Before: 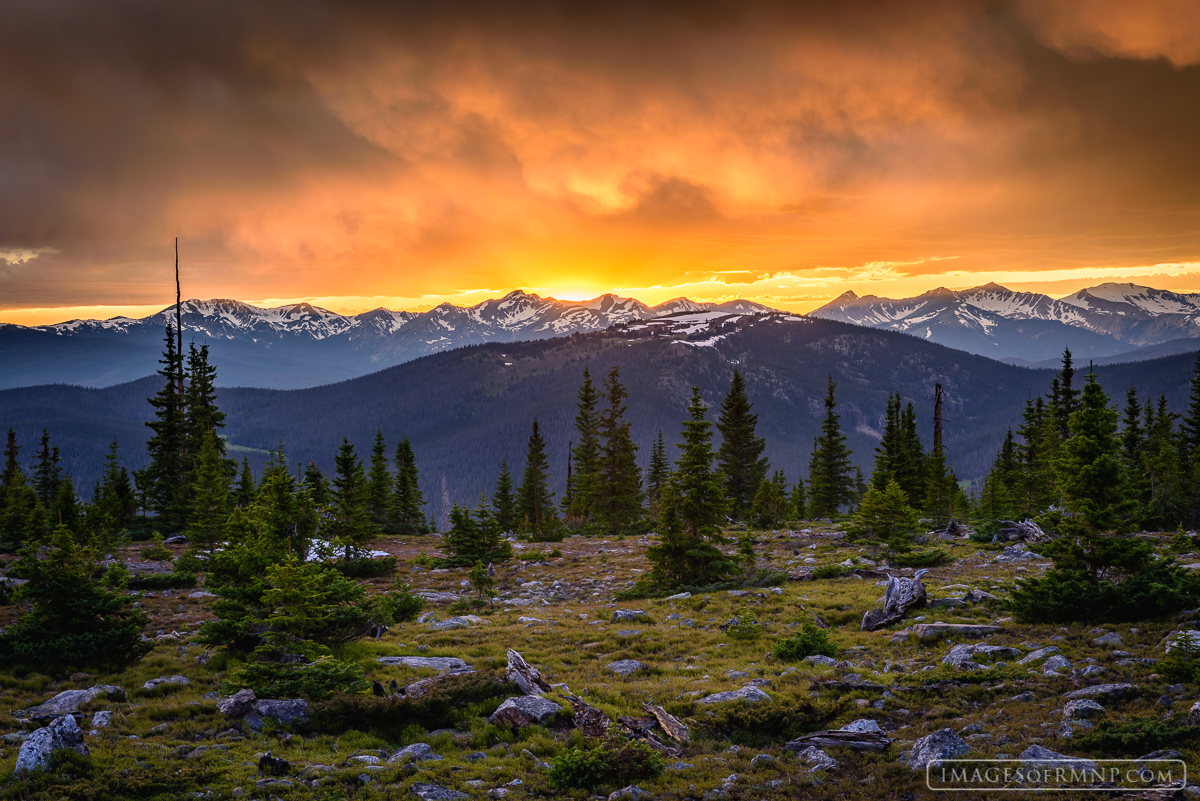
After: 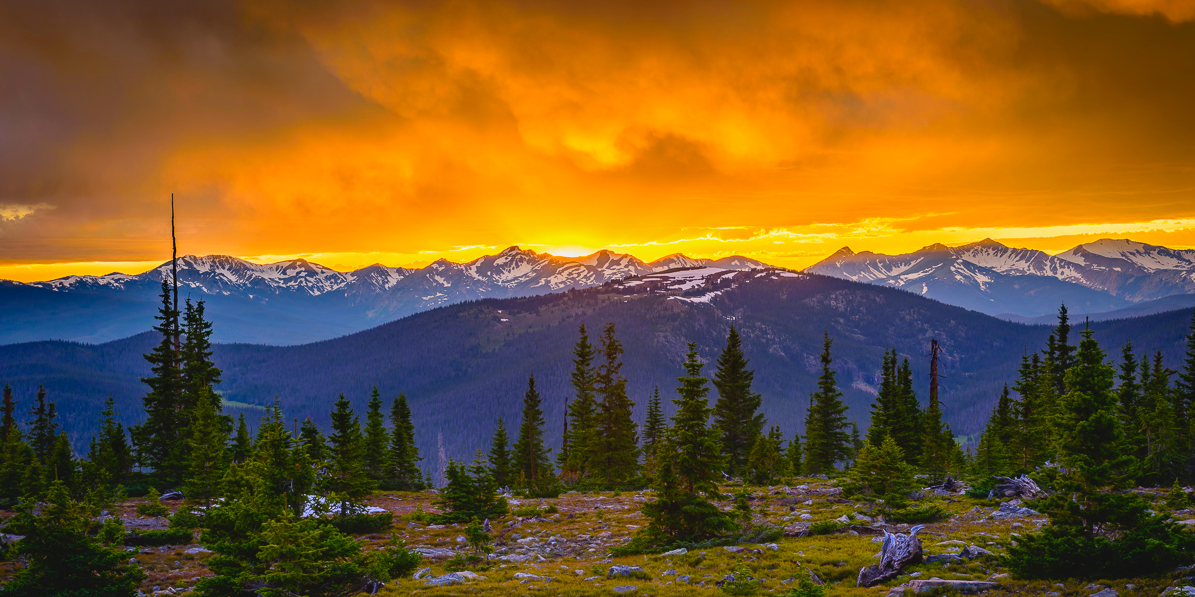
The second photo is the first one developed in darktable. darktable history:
contrast brightness saturation: contrast -0.066, brightness -0.03, saturation -0.107
levels: levels [0, 0.478, 1]
crop: left 0.403%, top 5.54%, bottom 19.88%
color balance rgb: linear chroma grading › global chroma 20.502%, perceptual saturation grading › global saturation 30.587%, global vibrance 20%
